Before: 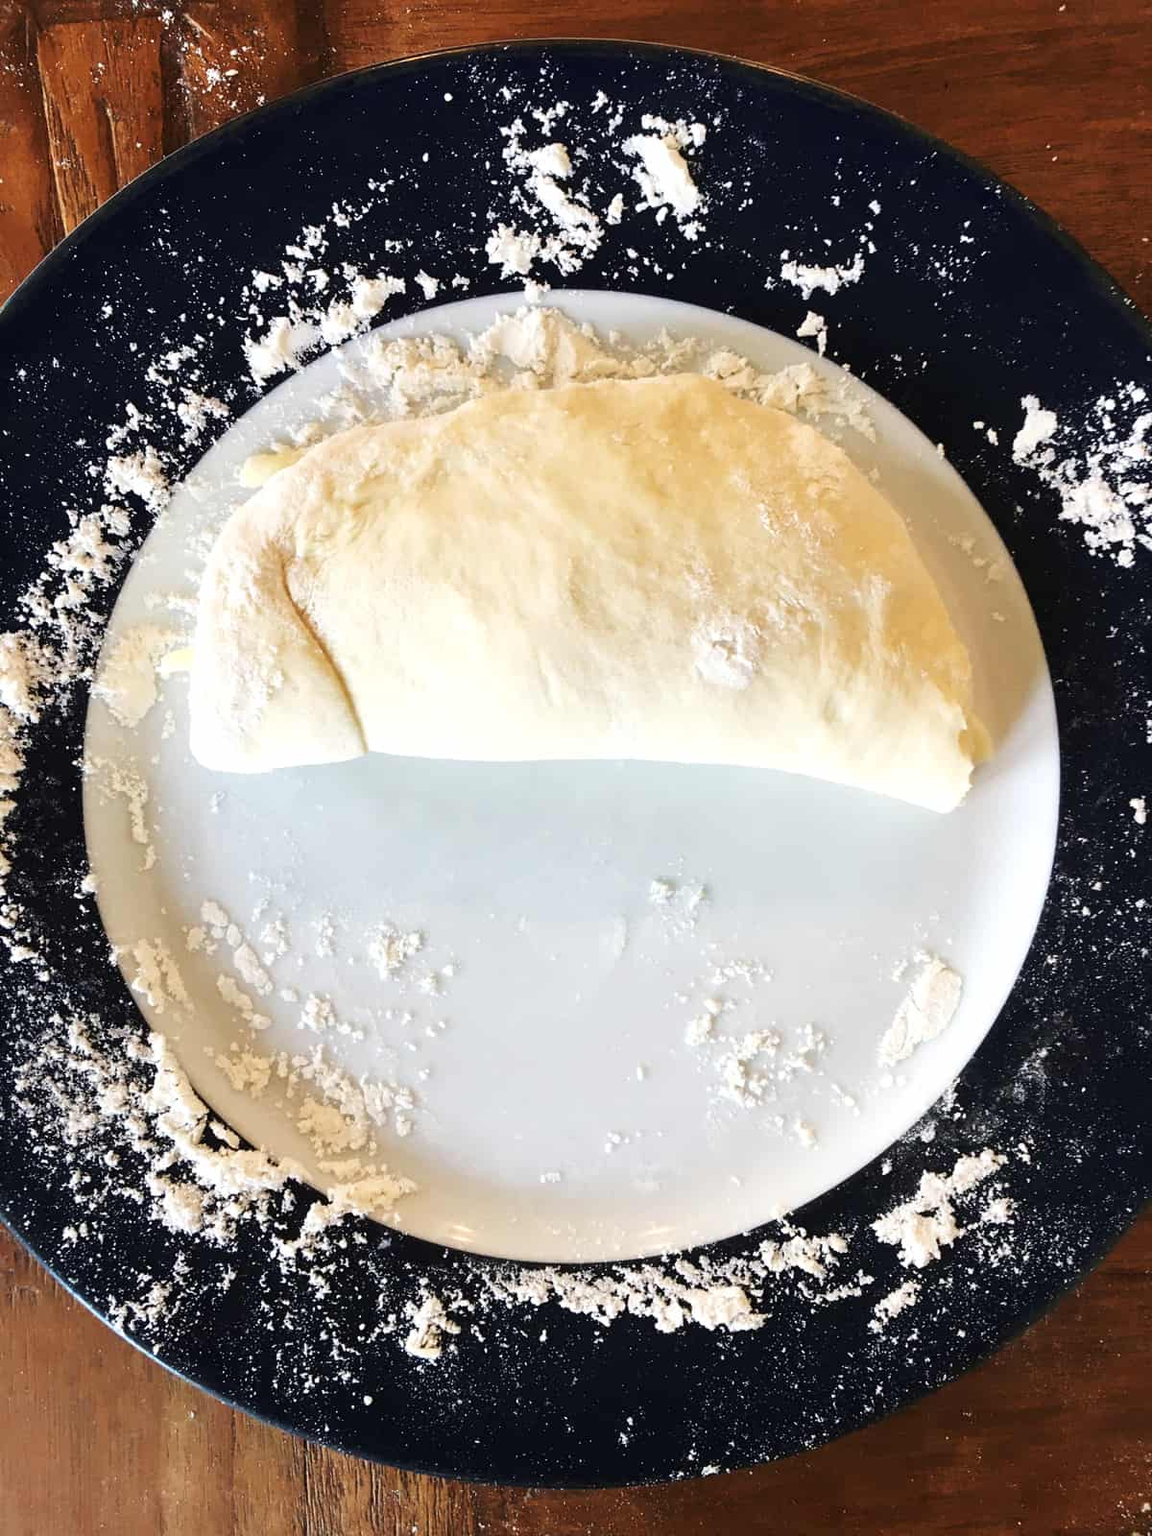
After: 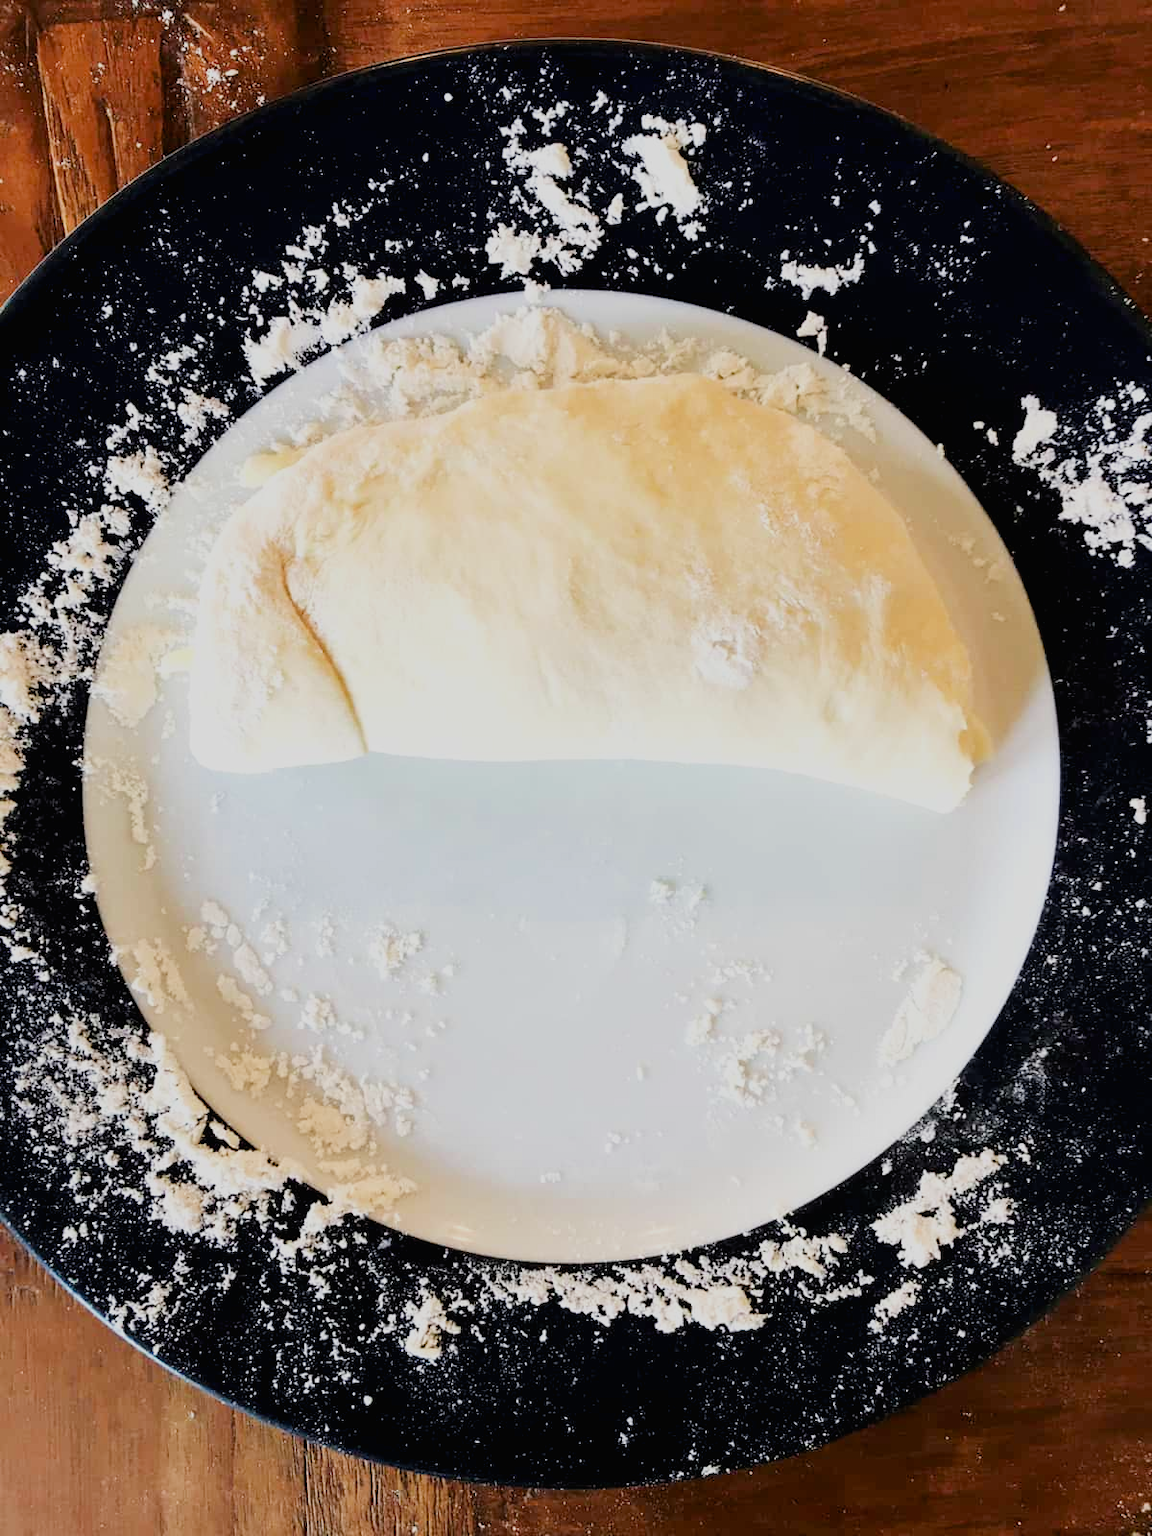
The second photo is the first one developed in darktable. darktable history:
contrast brightness saturation: contrast -0.02, brightness -0.01, saturation 0.03
exposure: black level correction 0.005, exposure 0.286 EV, compensate highlight preservation false
filmic rgb: black relative exposure -16 EV, white relative exposure 6.92 EV, hardness 4.7
